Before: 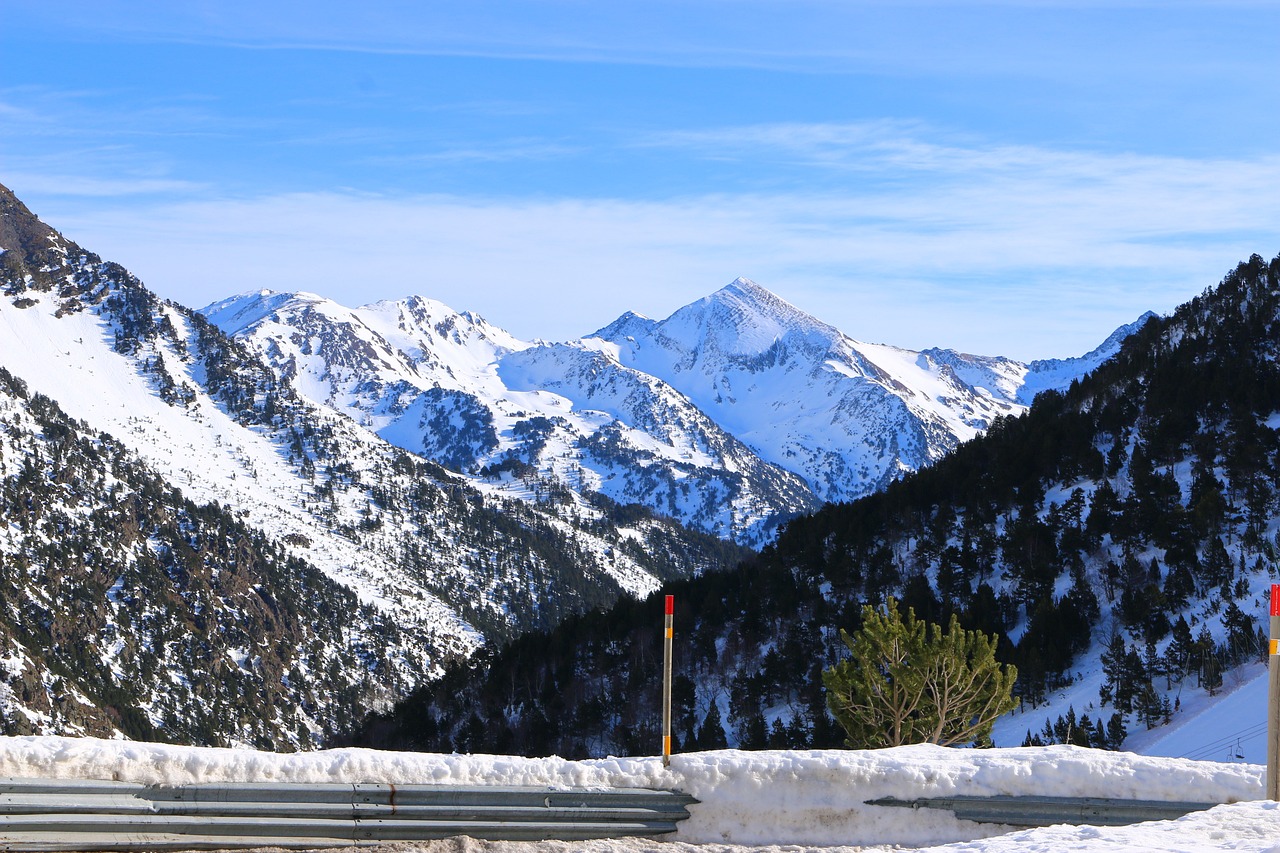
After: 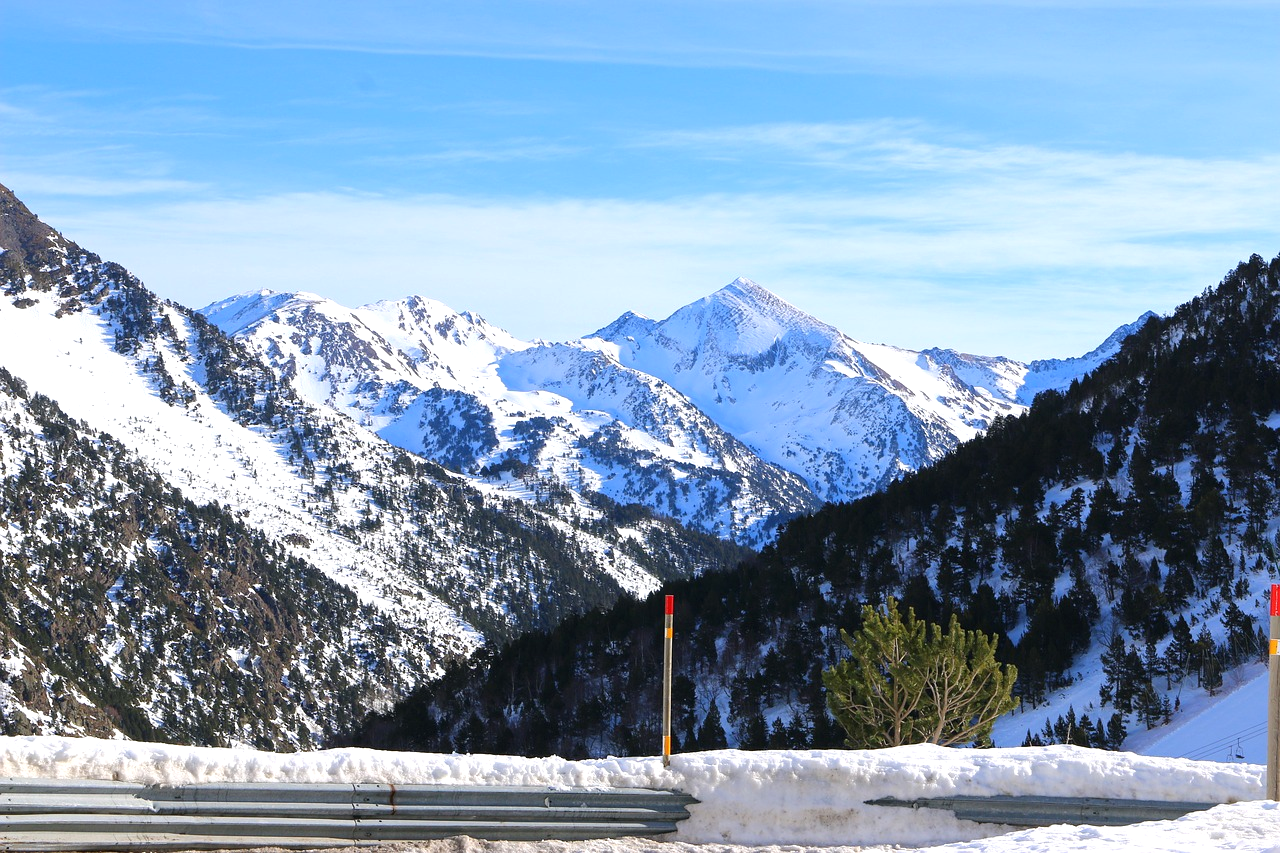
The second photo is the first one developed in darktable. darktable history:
white balance: emerald 1
exposure: exposure 0.29 EV, compensate highlight preservation false
